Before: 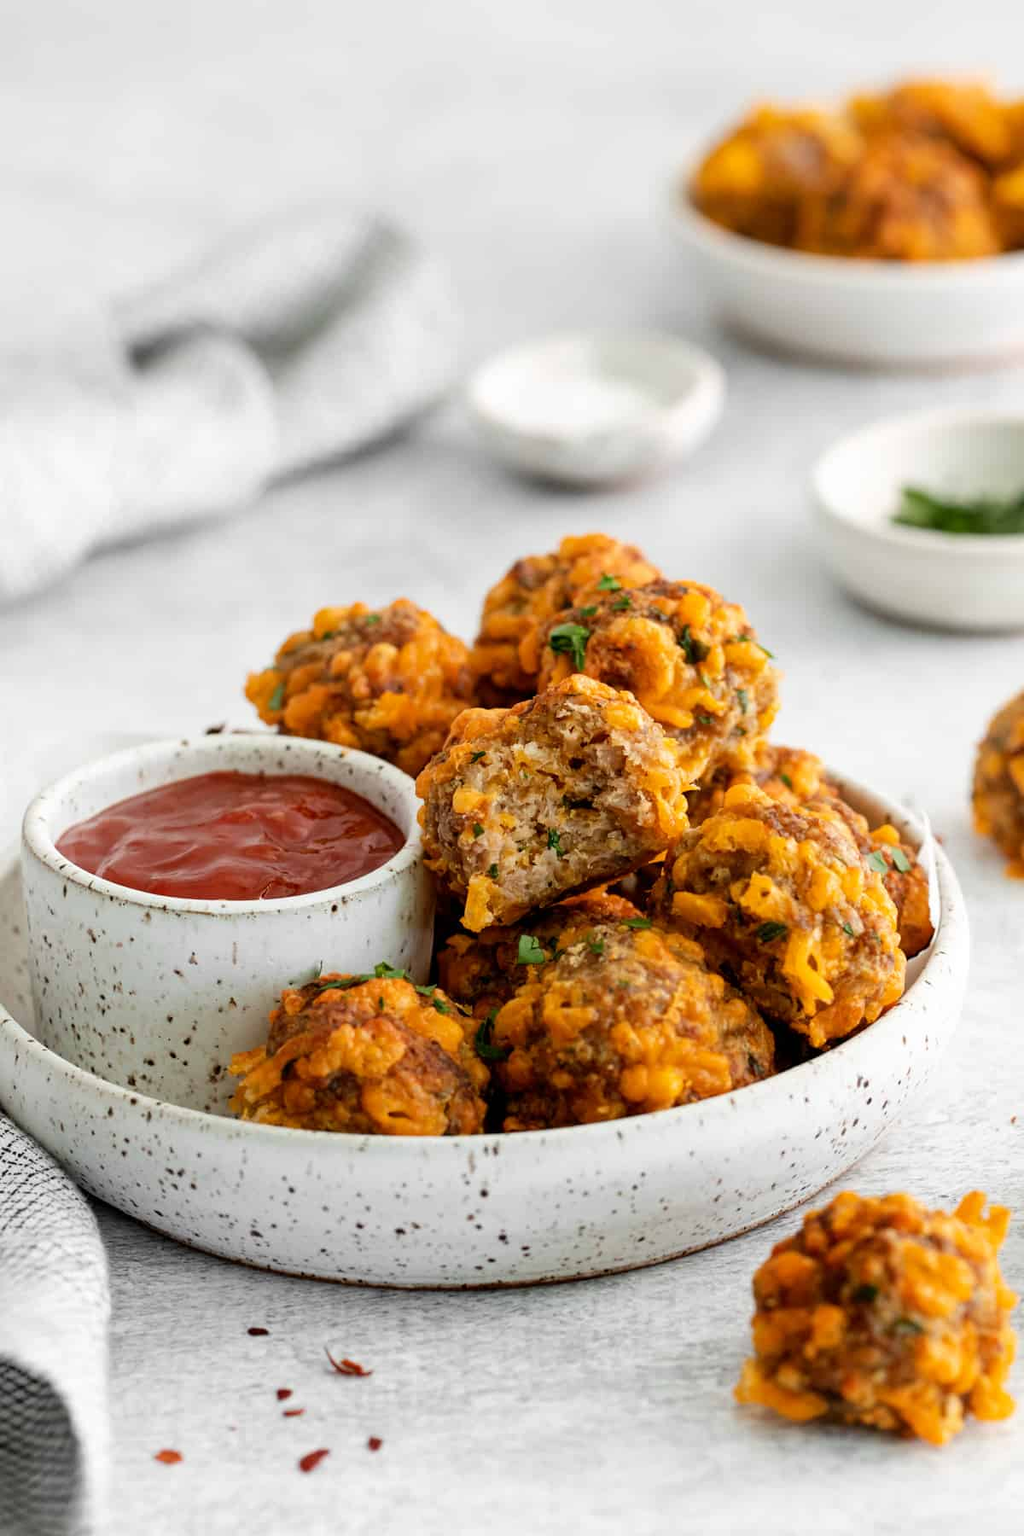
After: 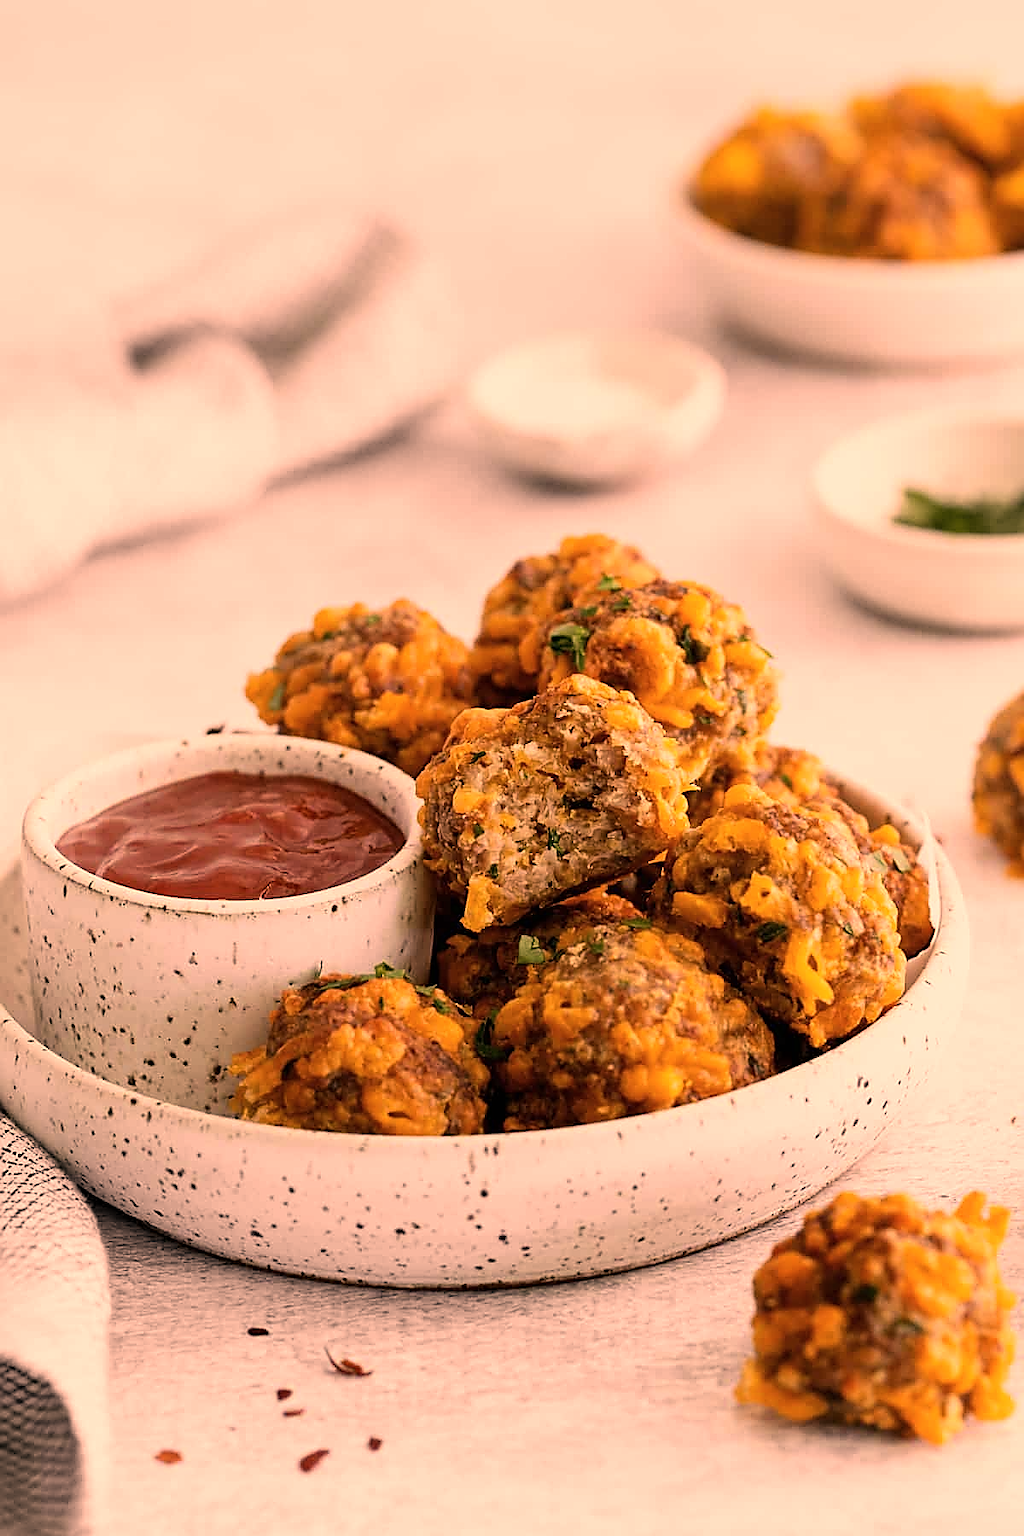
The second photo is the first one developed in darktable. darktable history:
color correction: highlights a* 39.92, highlights b* 39.91, saturation 0.694
contrast brightness saturation: contrast 0.102, brightness 0.03, saturation 0.086
sharpen: radius 1.351, amount 1.263, threshold 0.603
